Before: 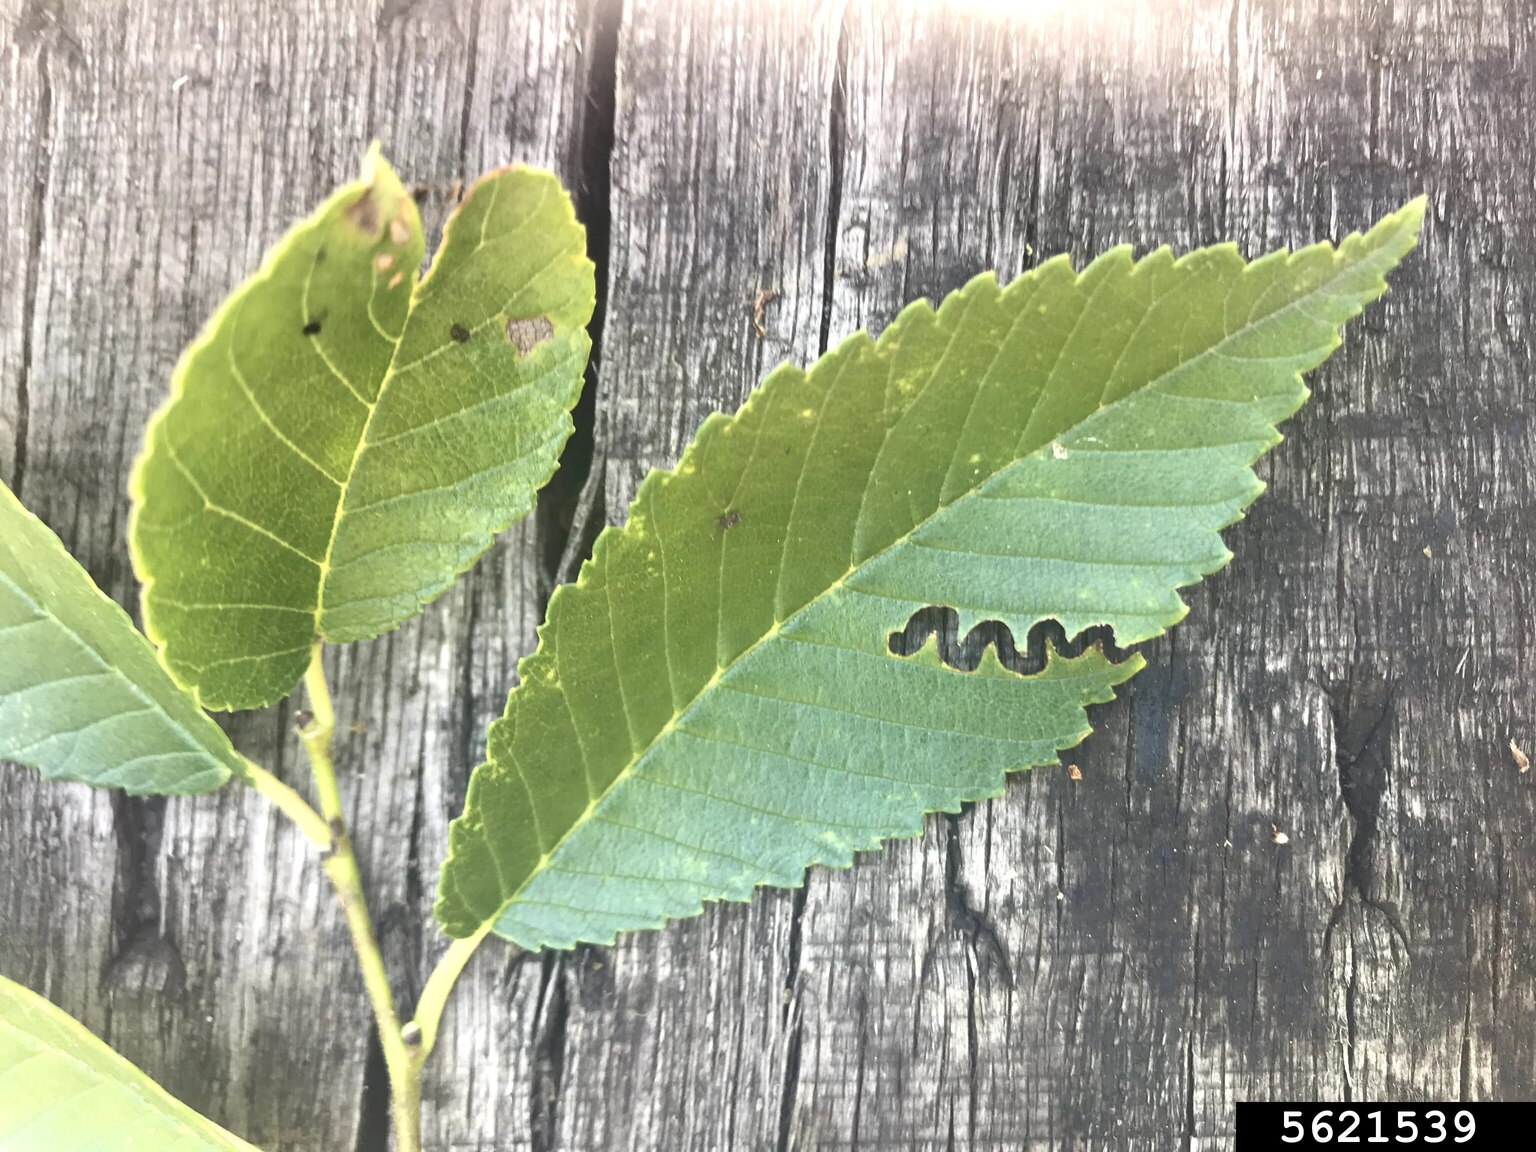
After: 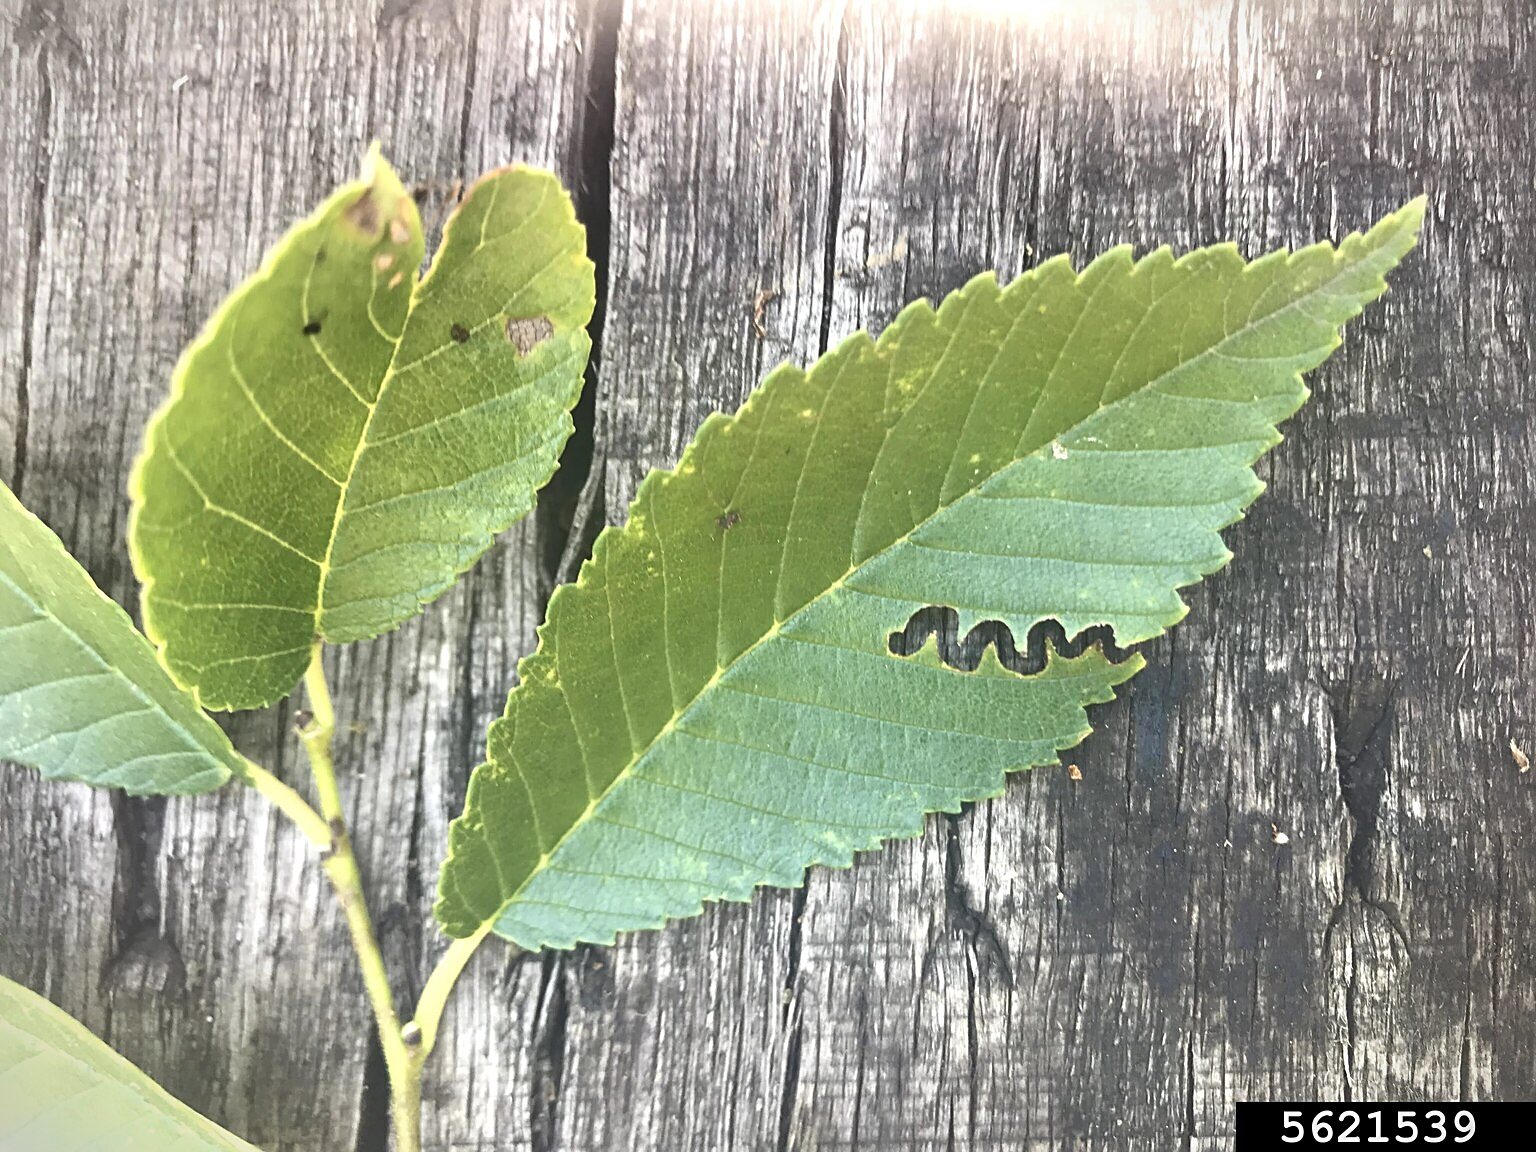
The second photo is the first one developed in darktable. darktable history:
vignetting: fall-off start 97.21%, width/height ratio 1.181
sharpen: on, module defaults
